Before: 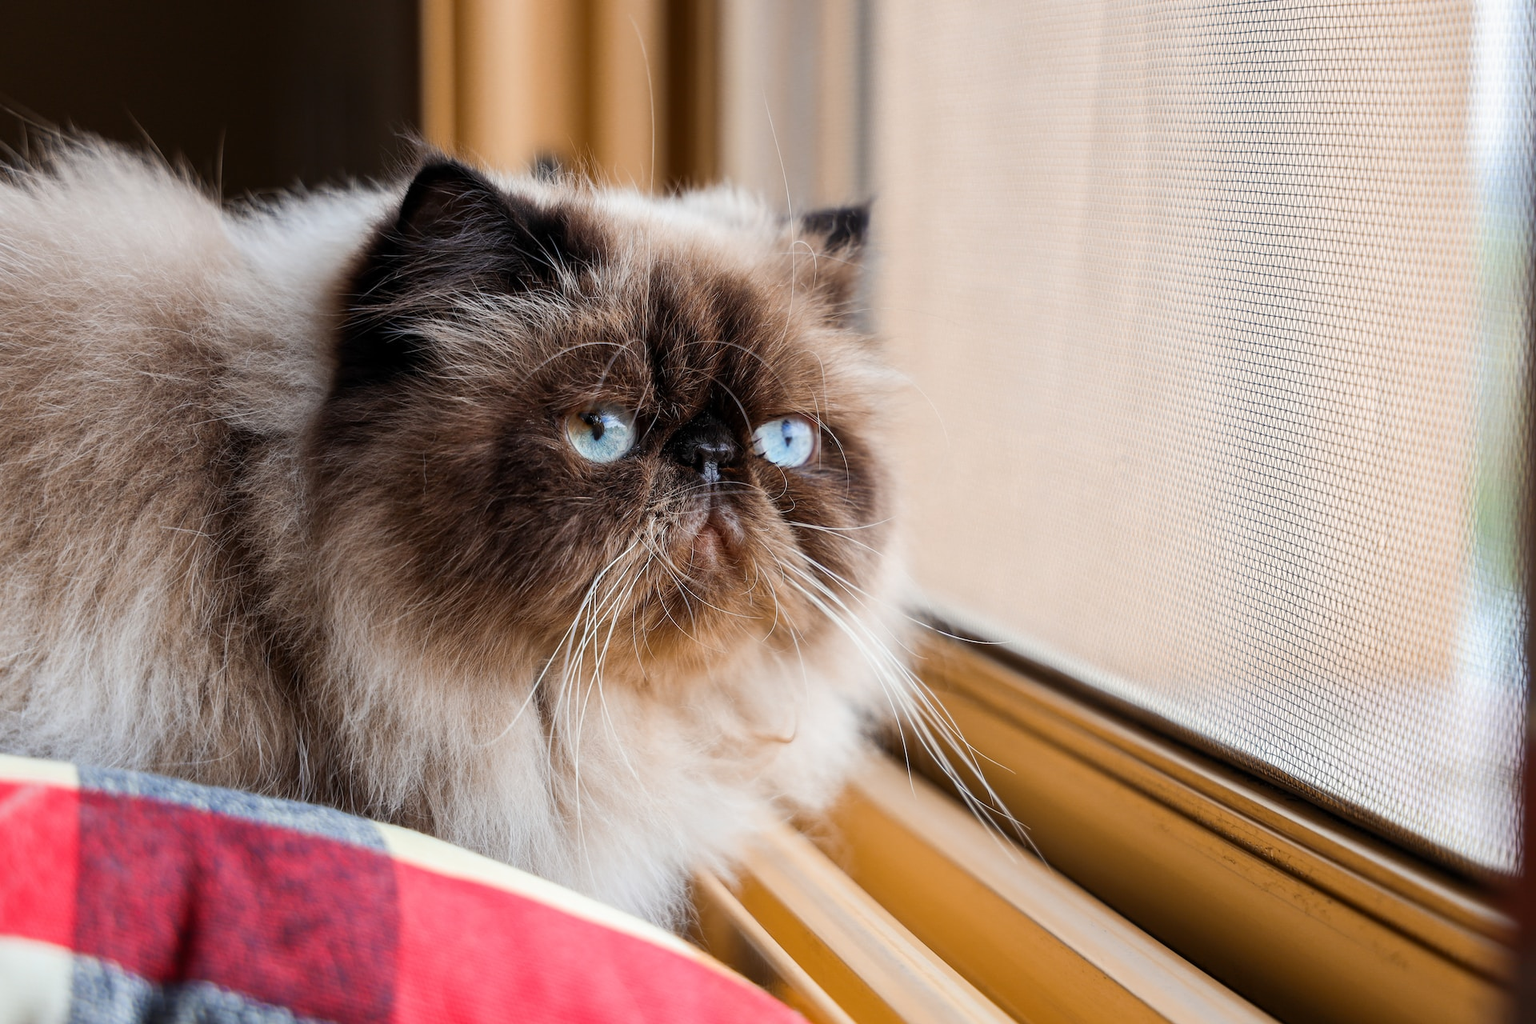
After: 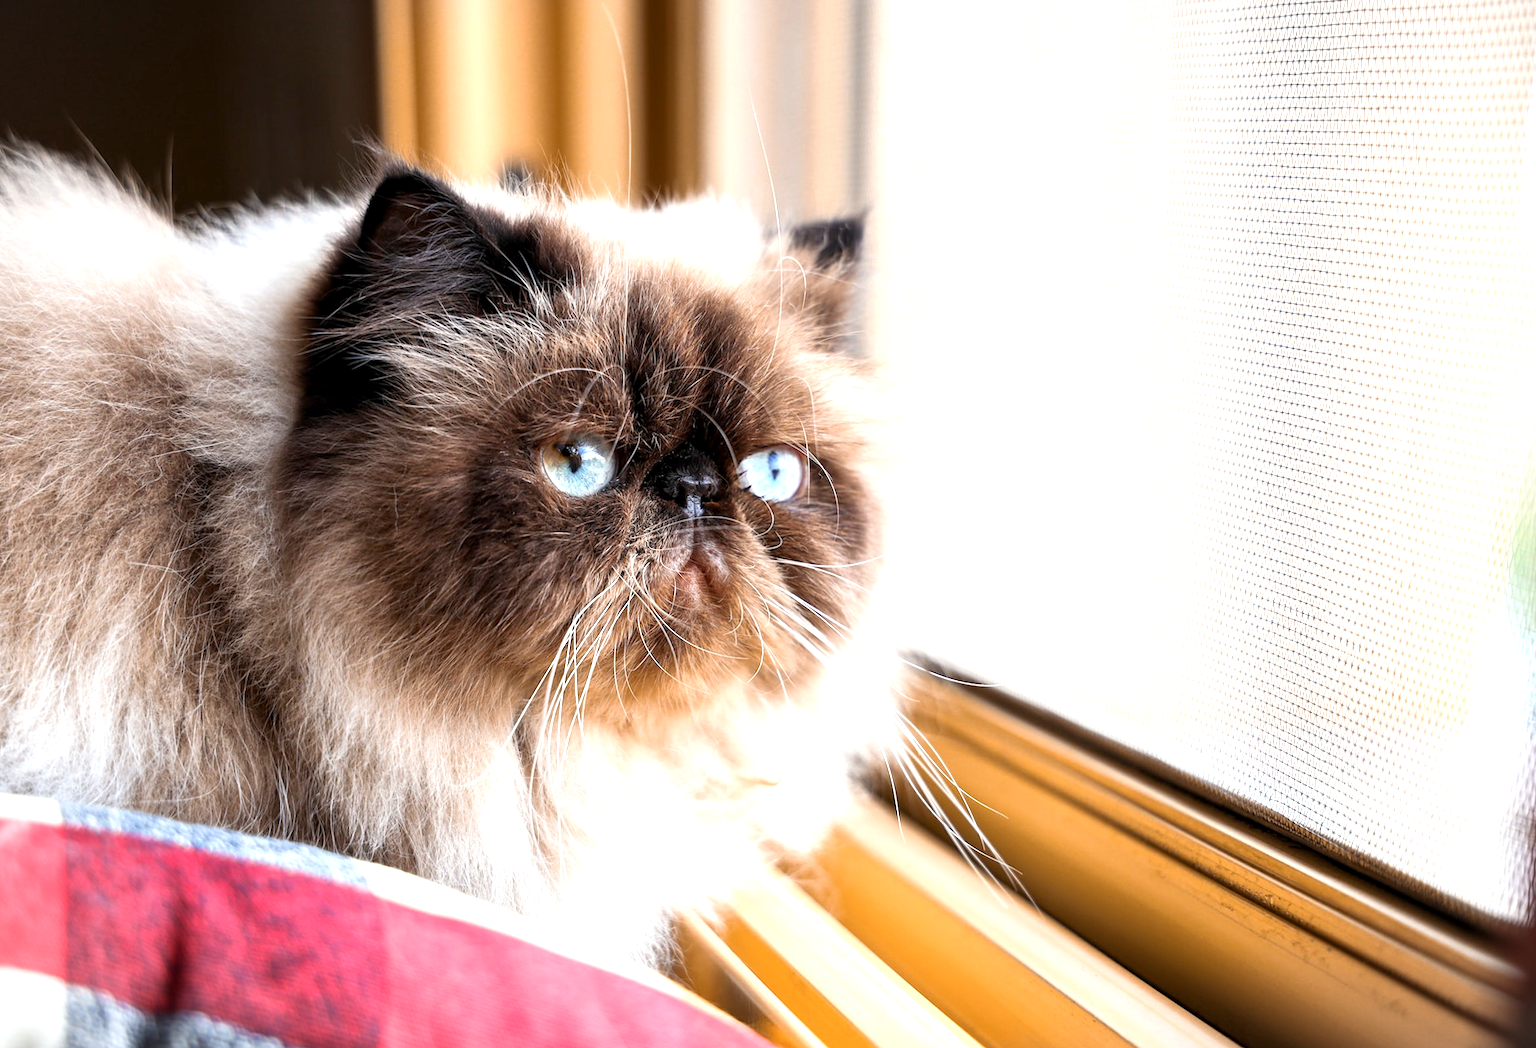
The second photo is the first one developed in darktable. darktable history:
tone equalizer: on, module defaults
rotate and perspective: rotation 0.074°, lens shift (vertical) 0.096, lens shift (horizontal) -0.041, crop left 0.043, crop right 0.952, crop top 0.024, crop bottom 0.979
vignetting: fall-off start 100%, brightness -0.282, width/height ratio 1.31
exposure: black level correction 0.001, exposure 1 EV, compensate highlight preservation false
color balance rgb: on, module defaults
